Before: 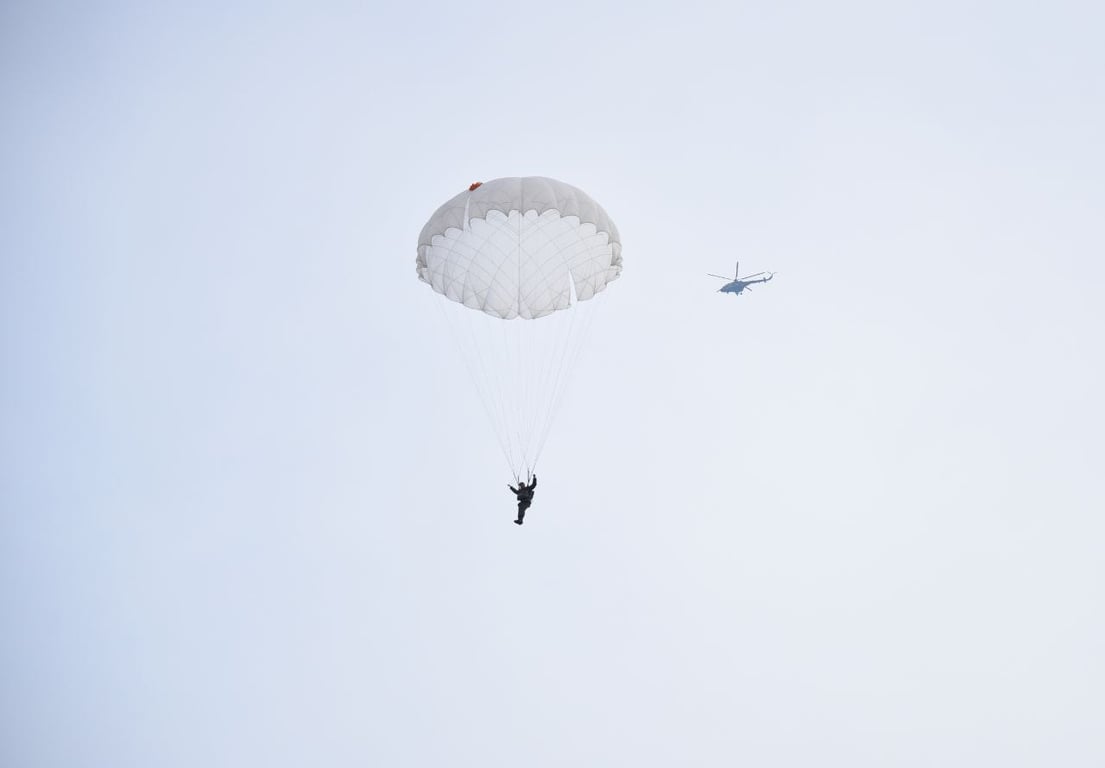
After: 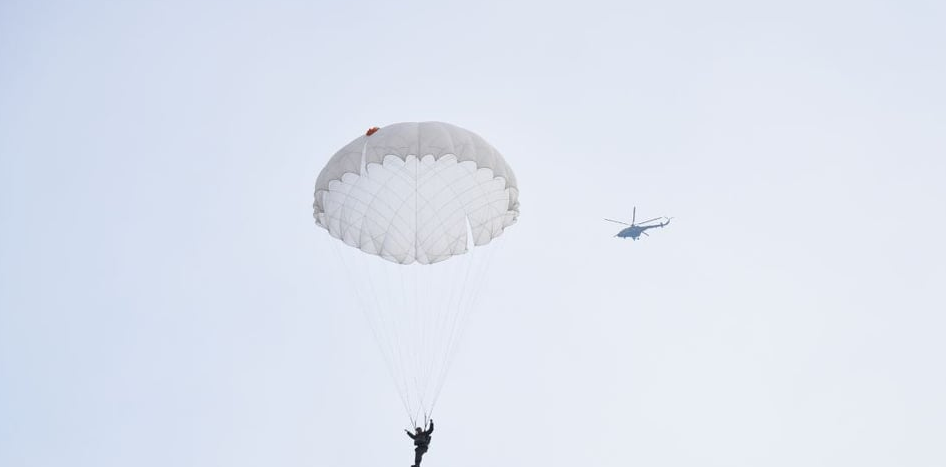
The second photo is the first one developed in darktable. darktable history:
crop and rotate: left 9.365%, top 7.168%, right 5.023%, bottom 31.973%
